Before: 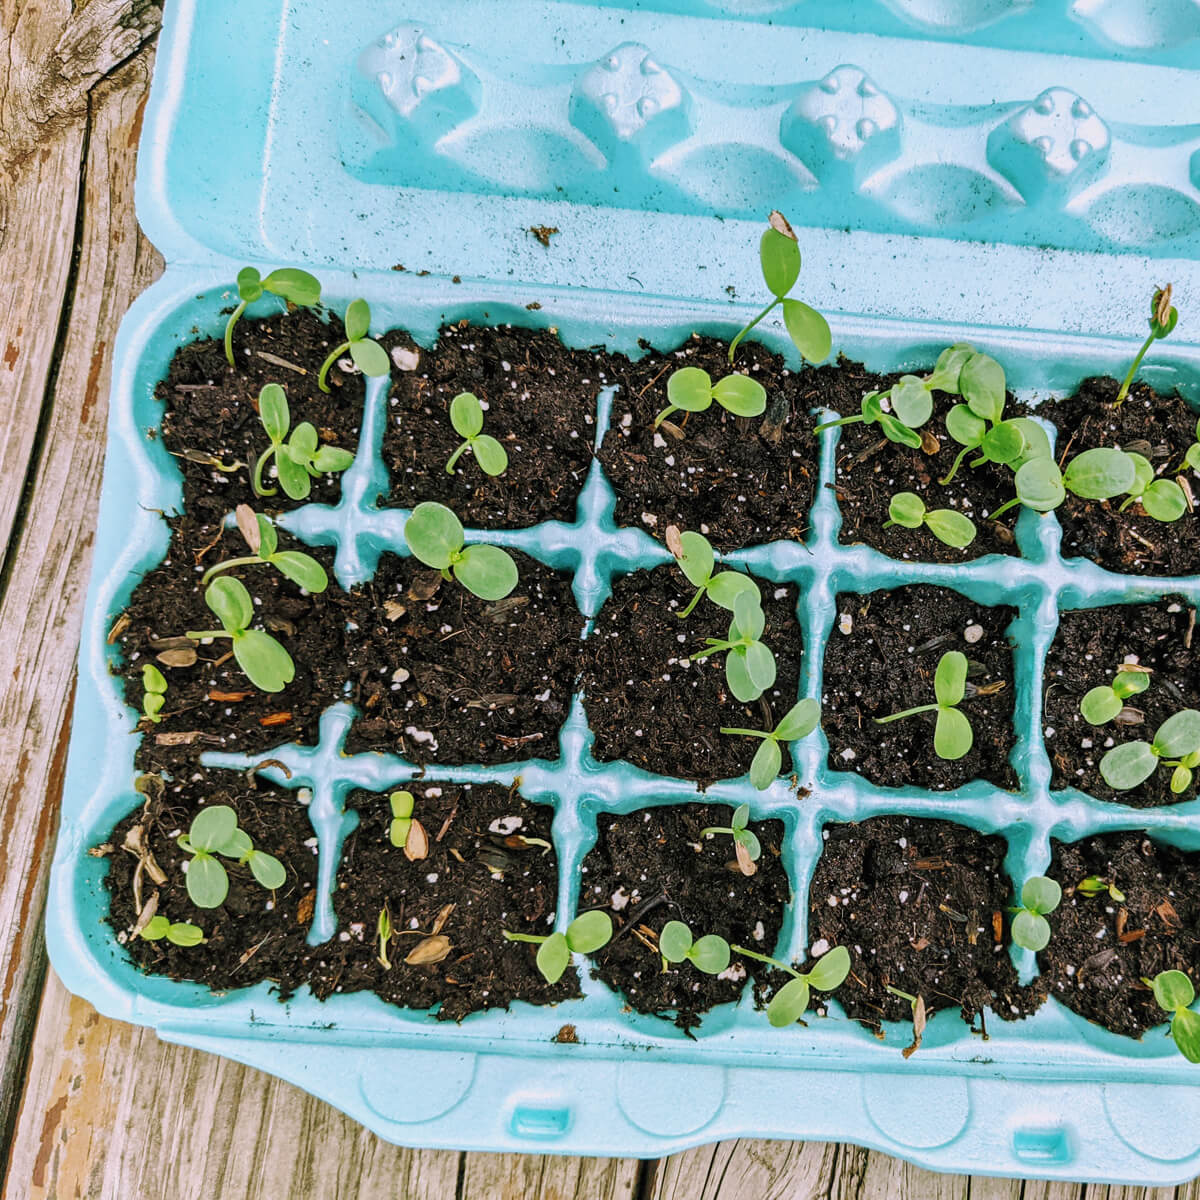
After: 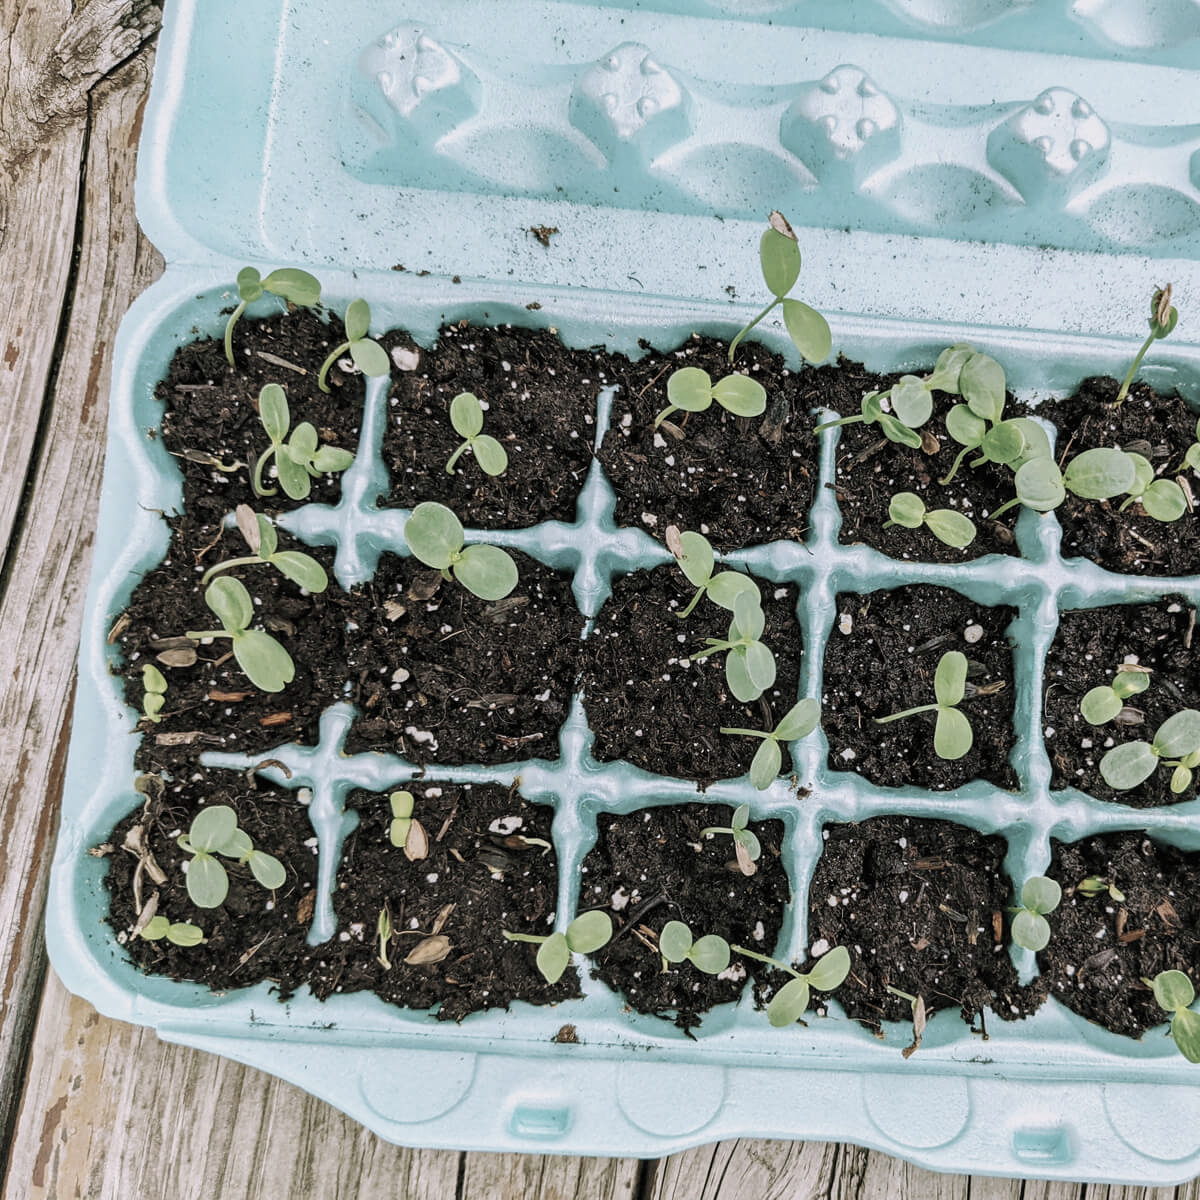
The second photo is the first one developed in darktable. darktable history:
color correction: highlights b* -0.024, saturation 0.465
